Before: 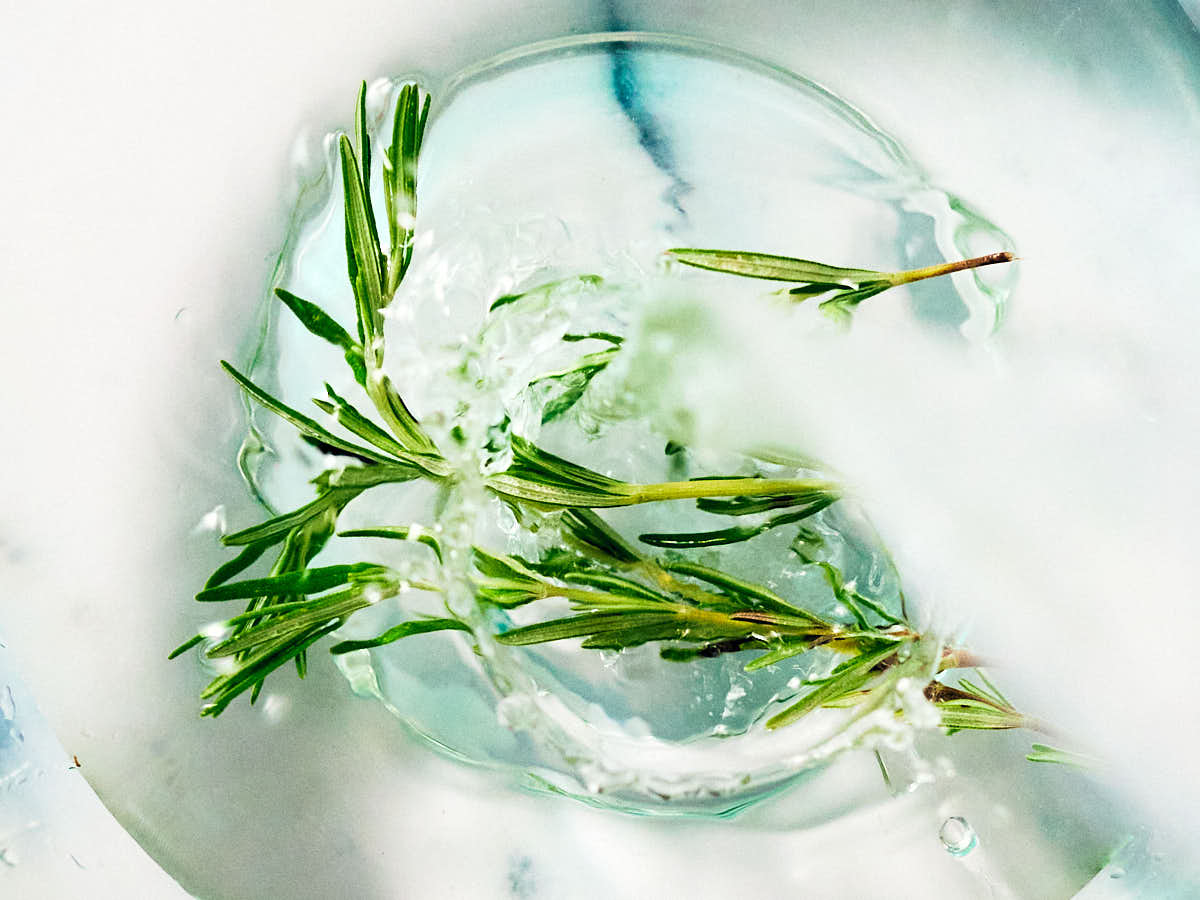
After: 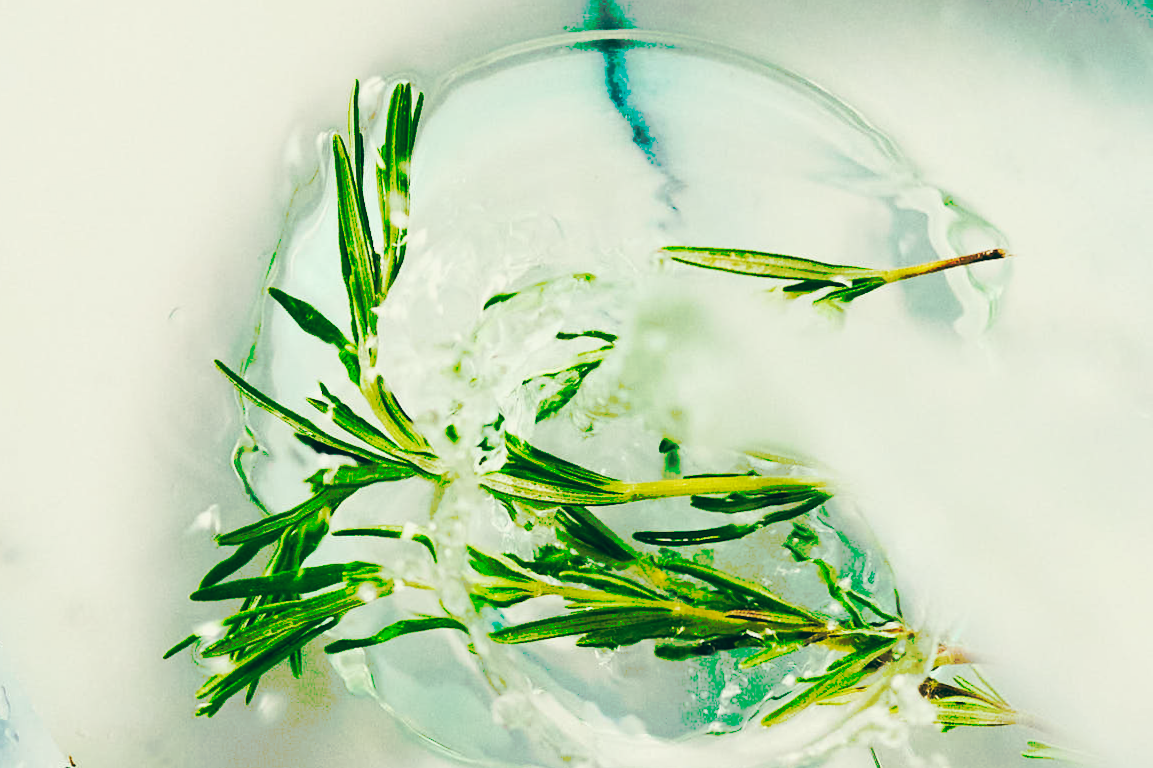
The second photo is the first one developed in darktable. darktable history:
crop and rotate: angle 0.2°, left 0.275%, right 3.127%, bottom 14.18%
color balance: lift [1.005, 0.99, 1.007, 1.01], gamma [1, 1.034, 1.032, 0.966], gain [0.873, 1.055, 1.067, 0.933]
tone curve: curves: ch0 [(0, 0) (0.003, 0.003) (0.011, 0.01) (0.025, 0.023) (0.044, 0.042) (0.069, 0.065) (0.1, 0.094) (0.136, 0.127) (0.177, 0.166) (0.224, 0.211) (0.277, 0.26) (0.335, 0.315) (0.399, 0.375) (0.468, 0.44) (0.543, 0.658) (0.623, 0.718) (0.709, 0.782) (0.801, 0.851) (0.898, 0.923) (1, 1)], preserve colors none
